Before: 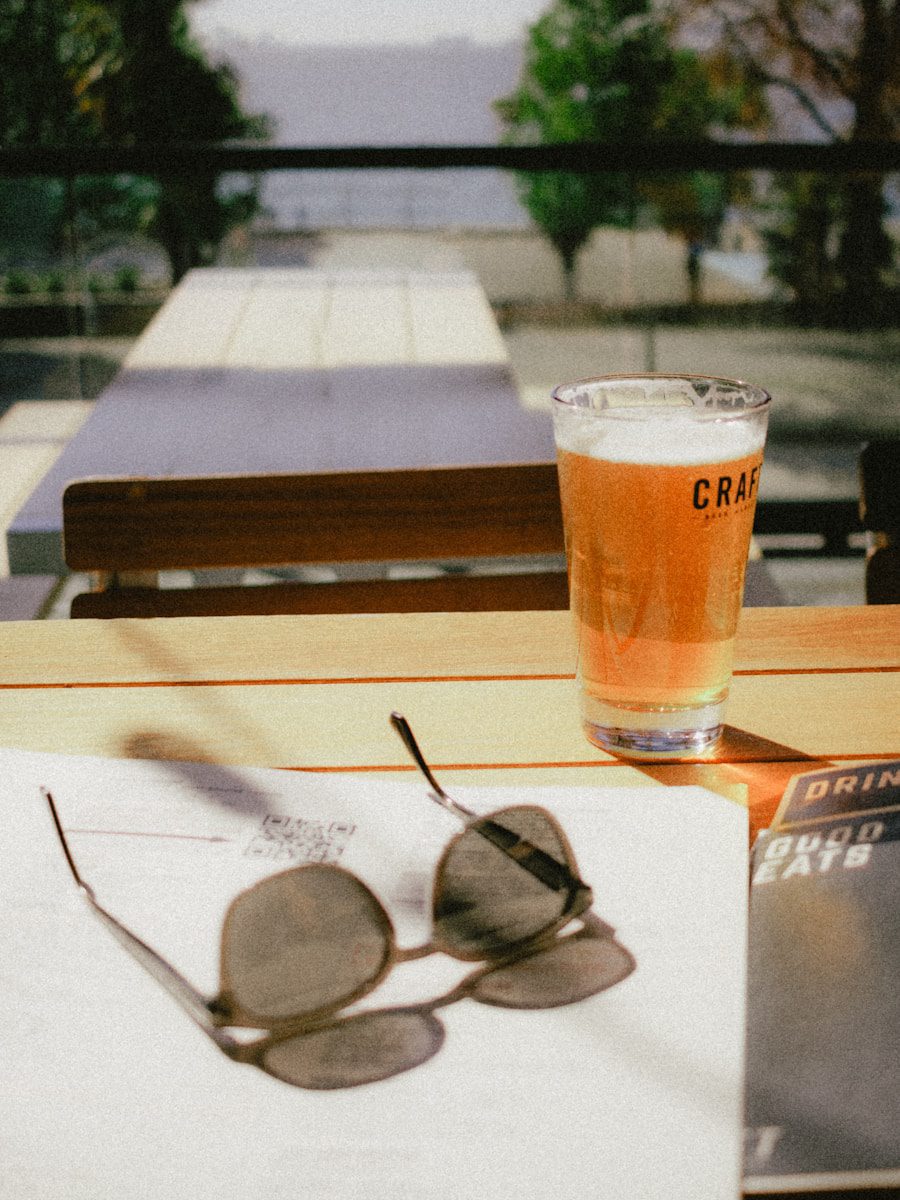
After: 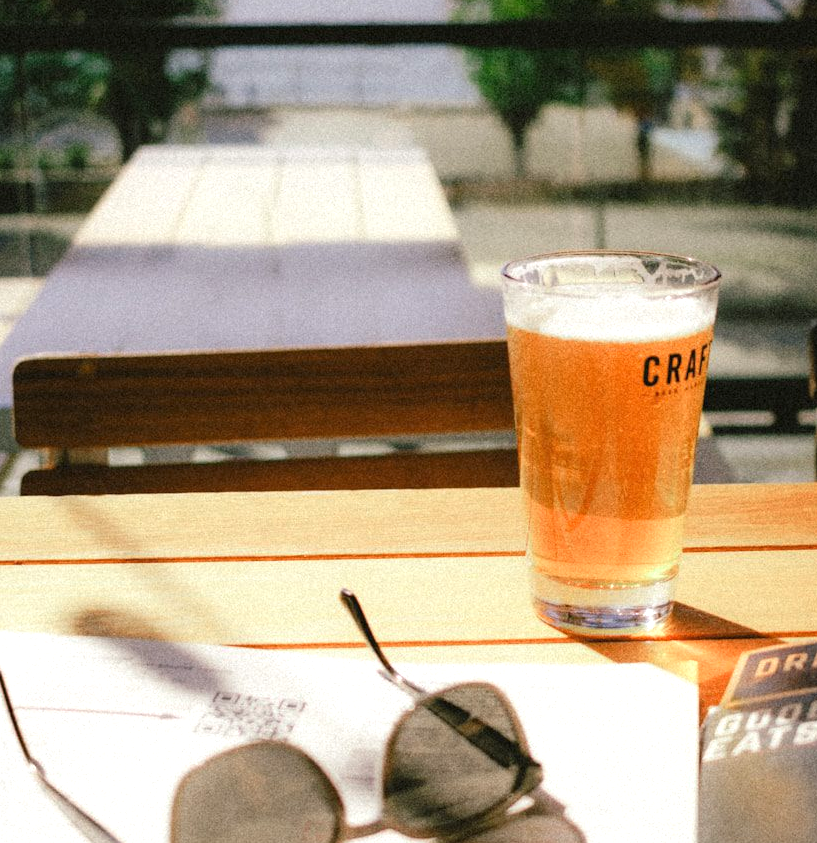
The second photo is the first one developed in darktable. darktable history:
crop: left 5.596%, top 10.314%, right 3.534%, bottom 19.395%
exposure: black level correction 0, exposure 0.5 EV, compensate exposure bias true, compensate highlight preservation false
